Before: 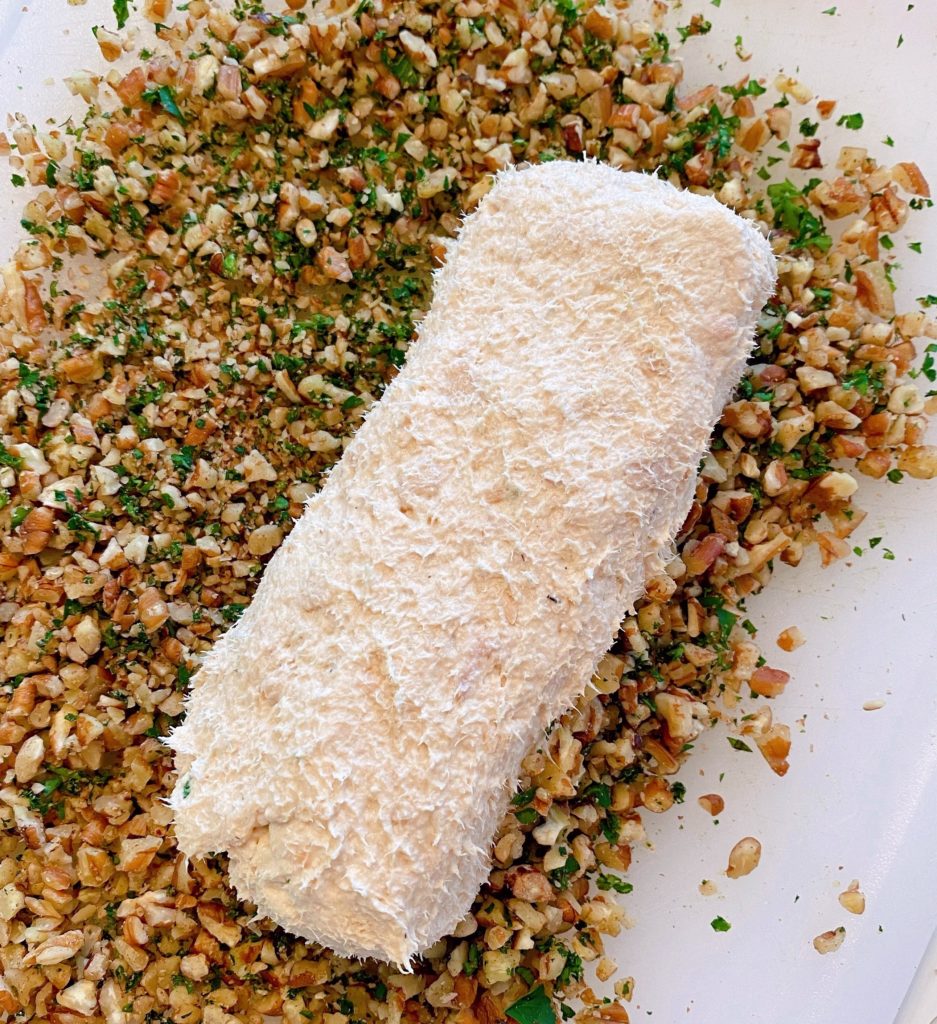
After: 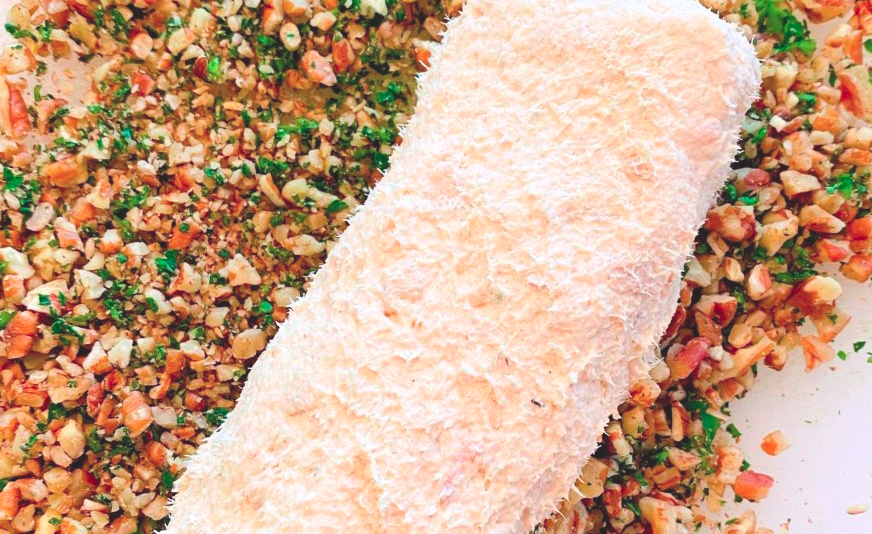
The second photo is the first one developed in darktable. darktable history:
color contrast: green-magenta contrast 1.73, blue-yellow contrast 1.15
crop: left 1.744%, top 19.225%, right 5.069%, bottom 28.357%
contrast brightness saturation: contrast 0.14, brightness 0.21
exposure: black level correction -0.008, exposure 0.067 EV, compensate highlight preservation false
